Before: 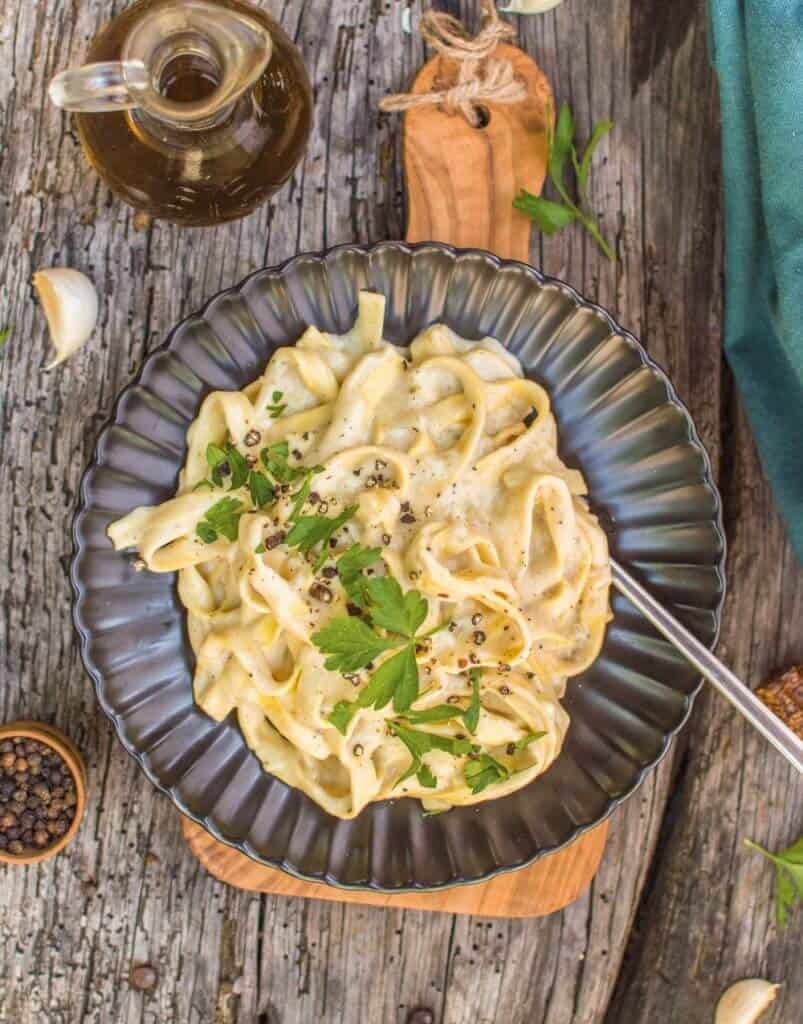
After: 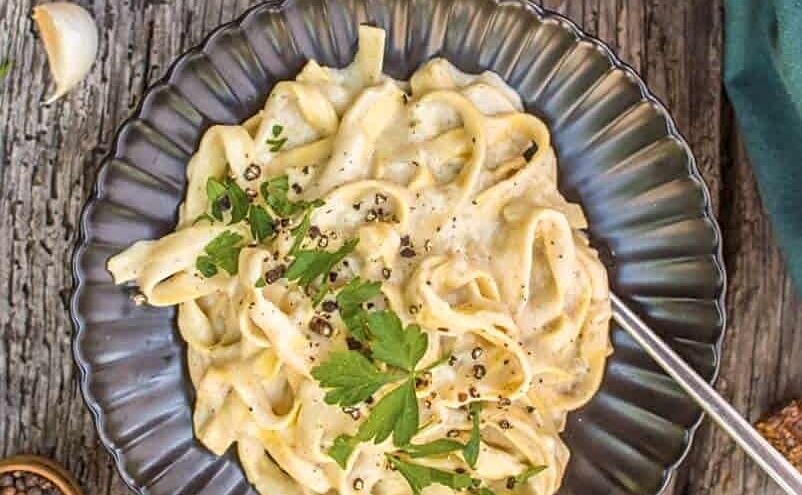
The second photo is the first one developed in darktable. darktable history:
crop and rotate: top 26.056%, bottom 25.543%
local contrast: mode bilateral grid, contrast 20, coarseness 50, detail 120%, midtone range 0.2
contrast brightness saturation: saturation -0.05
sharpen: on, module defaults
